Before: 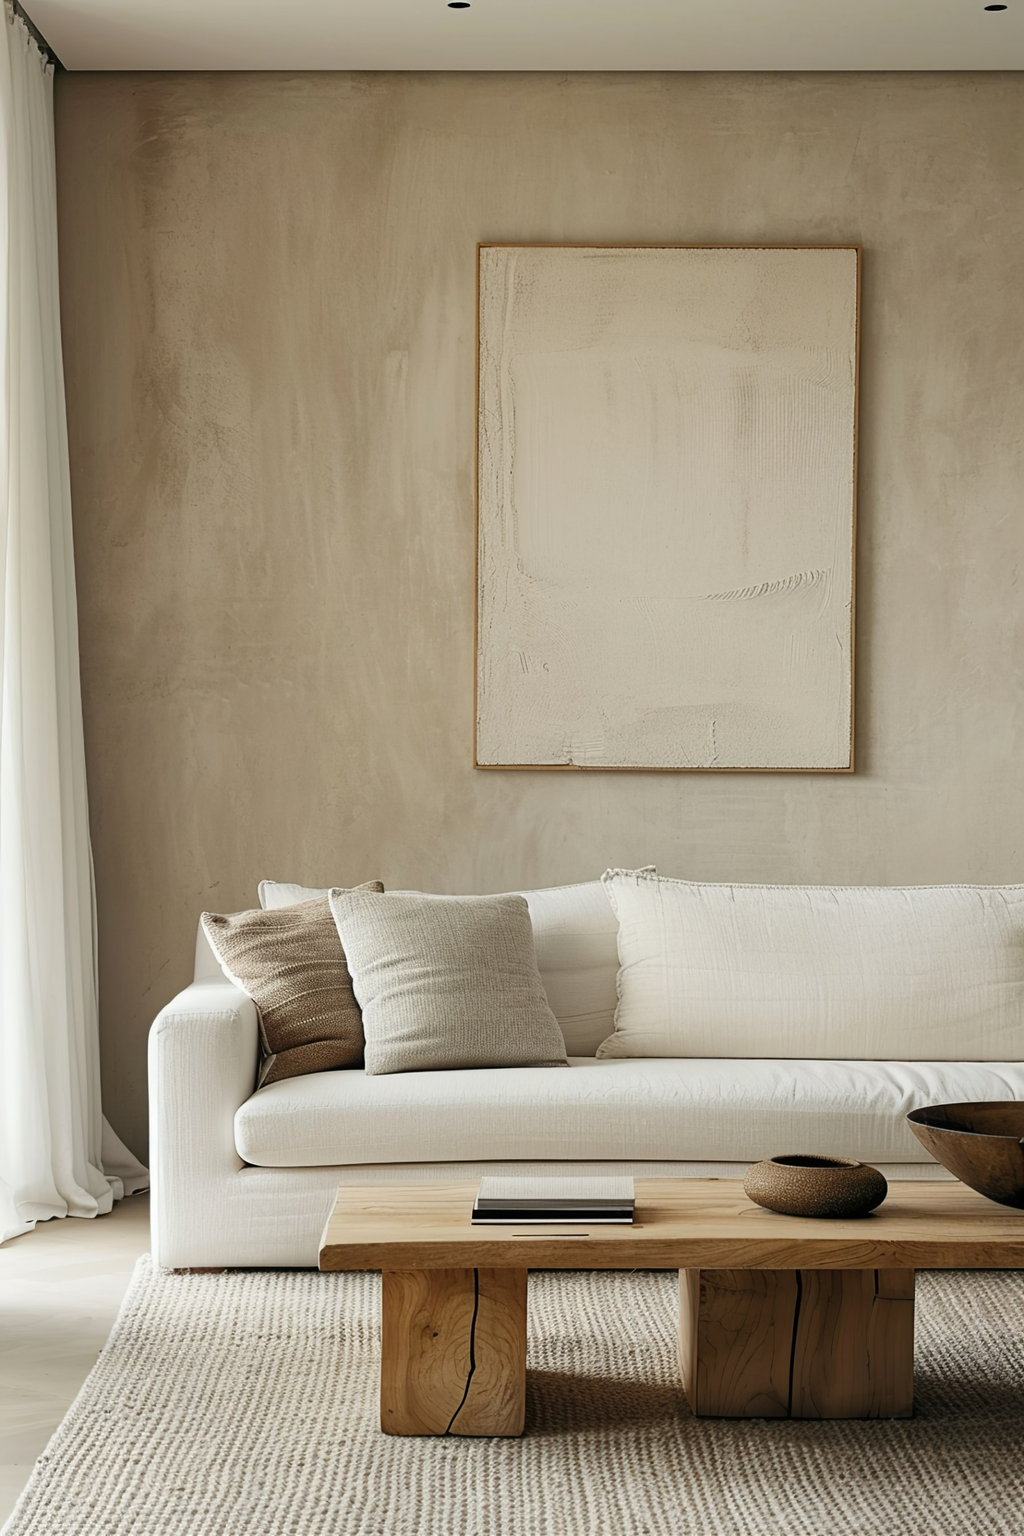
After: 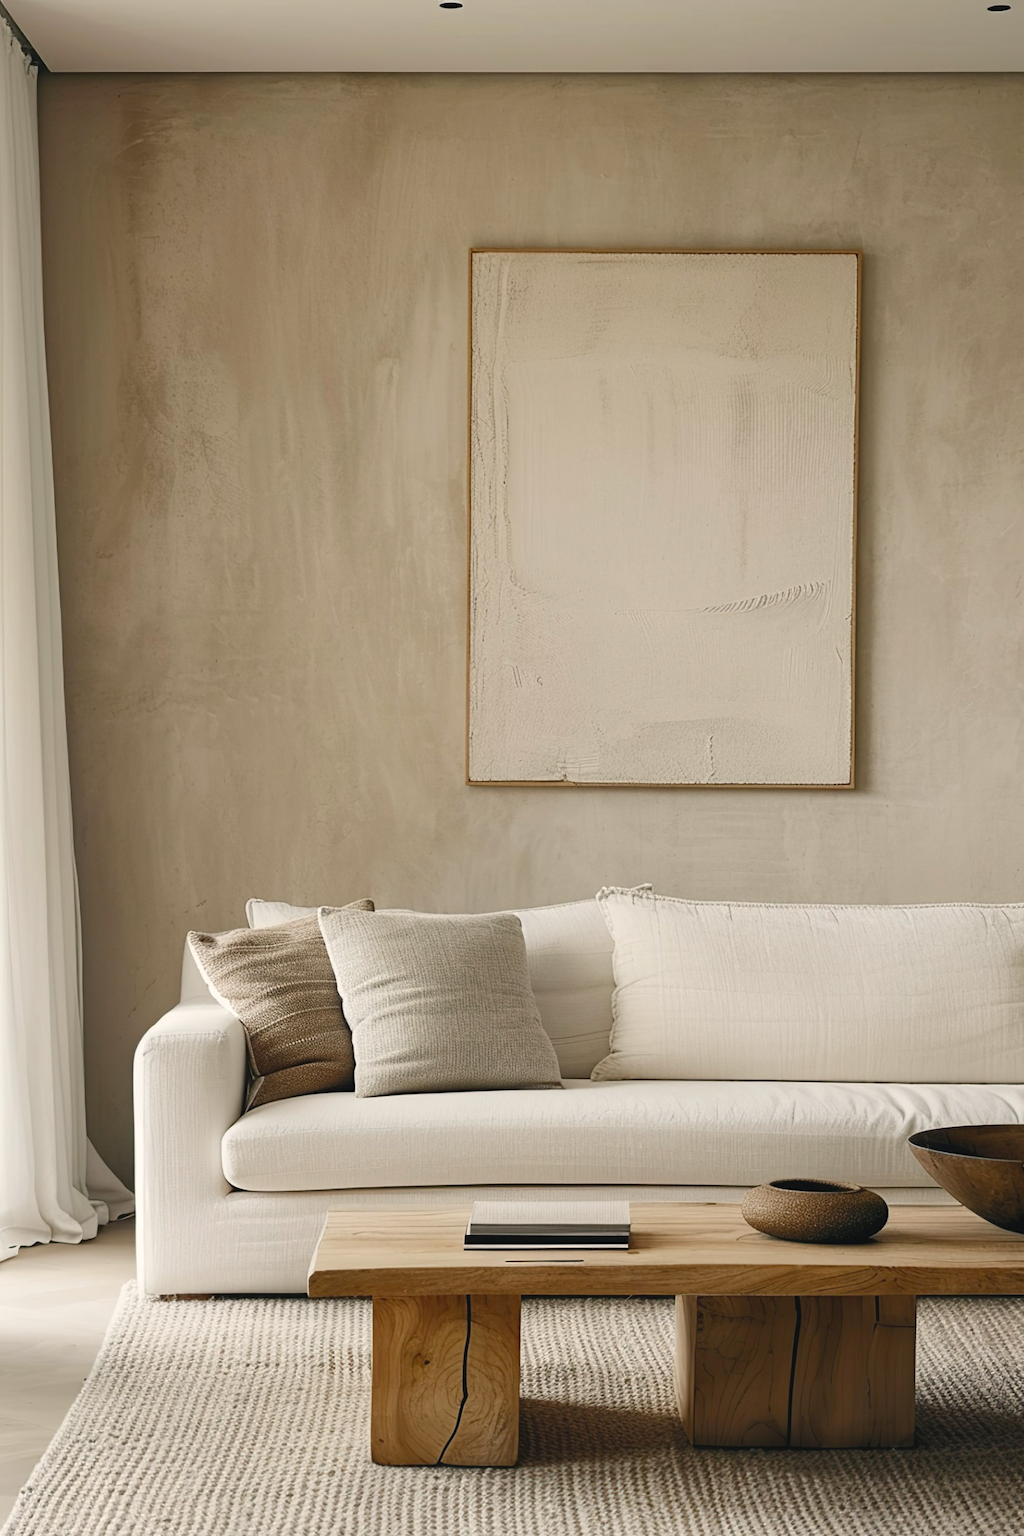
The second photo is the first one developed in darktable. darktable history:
color balance rgb: shadows lift › chroma 2%, shadows lift › hue 250°, power › hue 326.4°, highlights gain › chroma 2%, highlights gain › hue 64.8°, global offset › luminance 0.5%, global offset › hue 58.8°, perceptual saturation grading › highlights -25%, perceptual saturation grading › shadows 30%, global vibrance 15%
tone equalizer: on, module defaults
crop: left 1.743%, right 0.268%, bottom 2.011%
